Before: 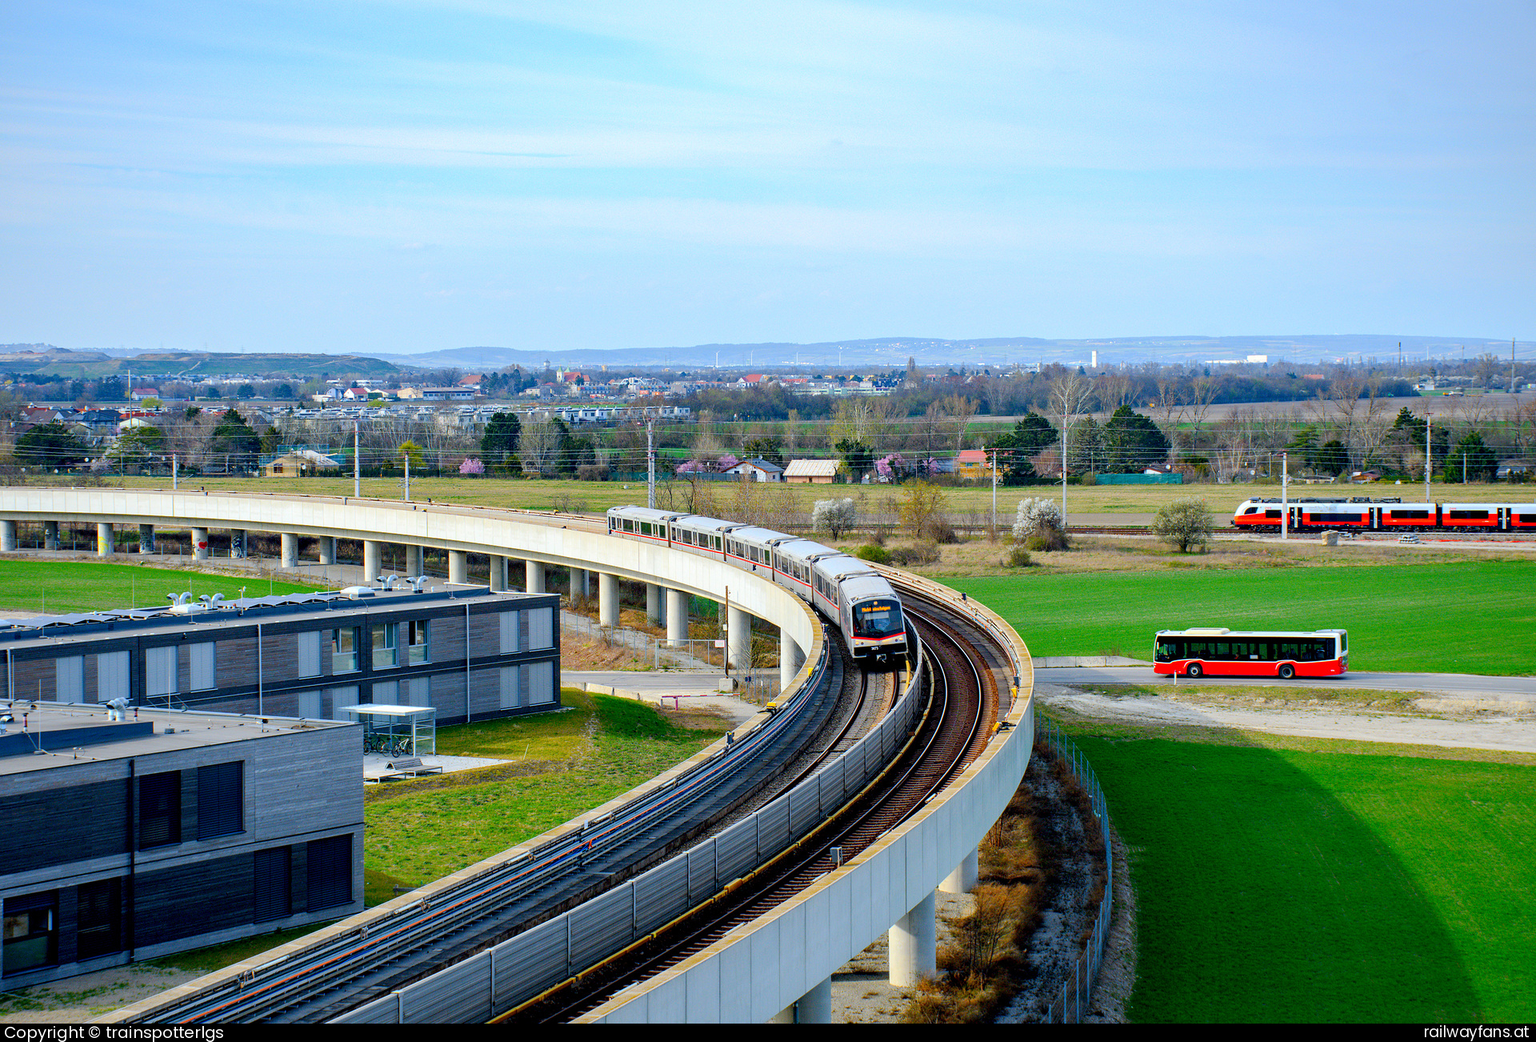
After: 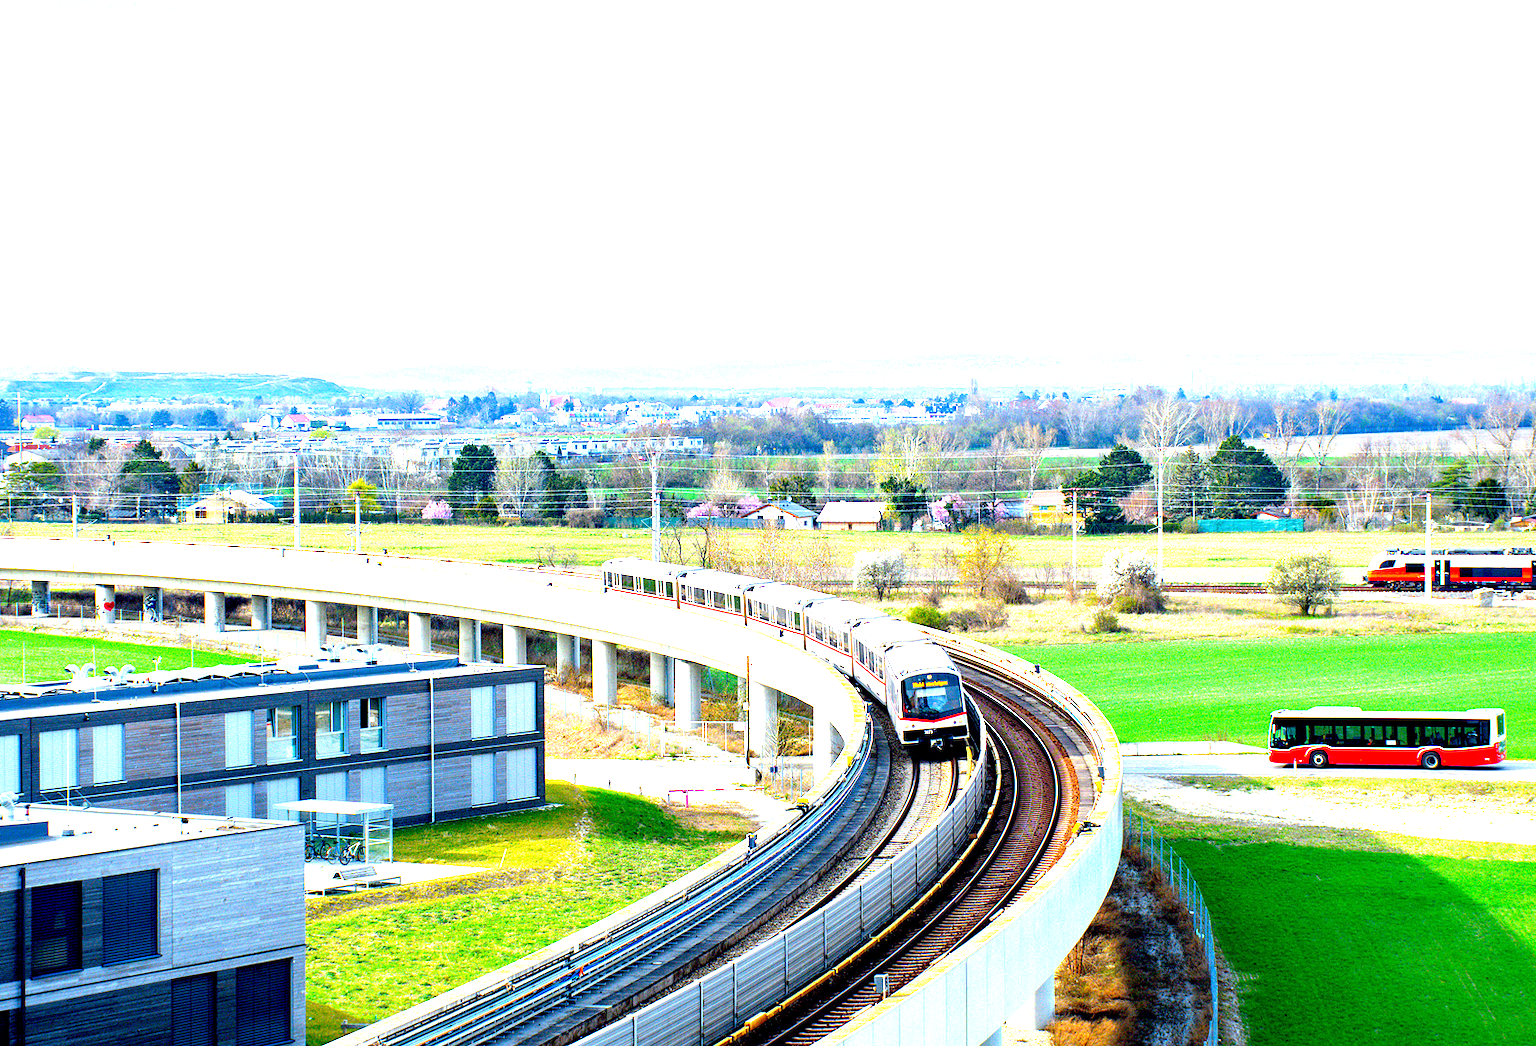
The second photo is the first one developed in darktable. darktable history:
crop and rotate: left 7.429%, top 4.609%, right 10.573%, bottom 12.991%
exposure: black level correction 0.001, exposure 1.828 EV, compensate highlight preservation false
